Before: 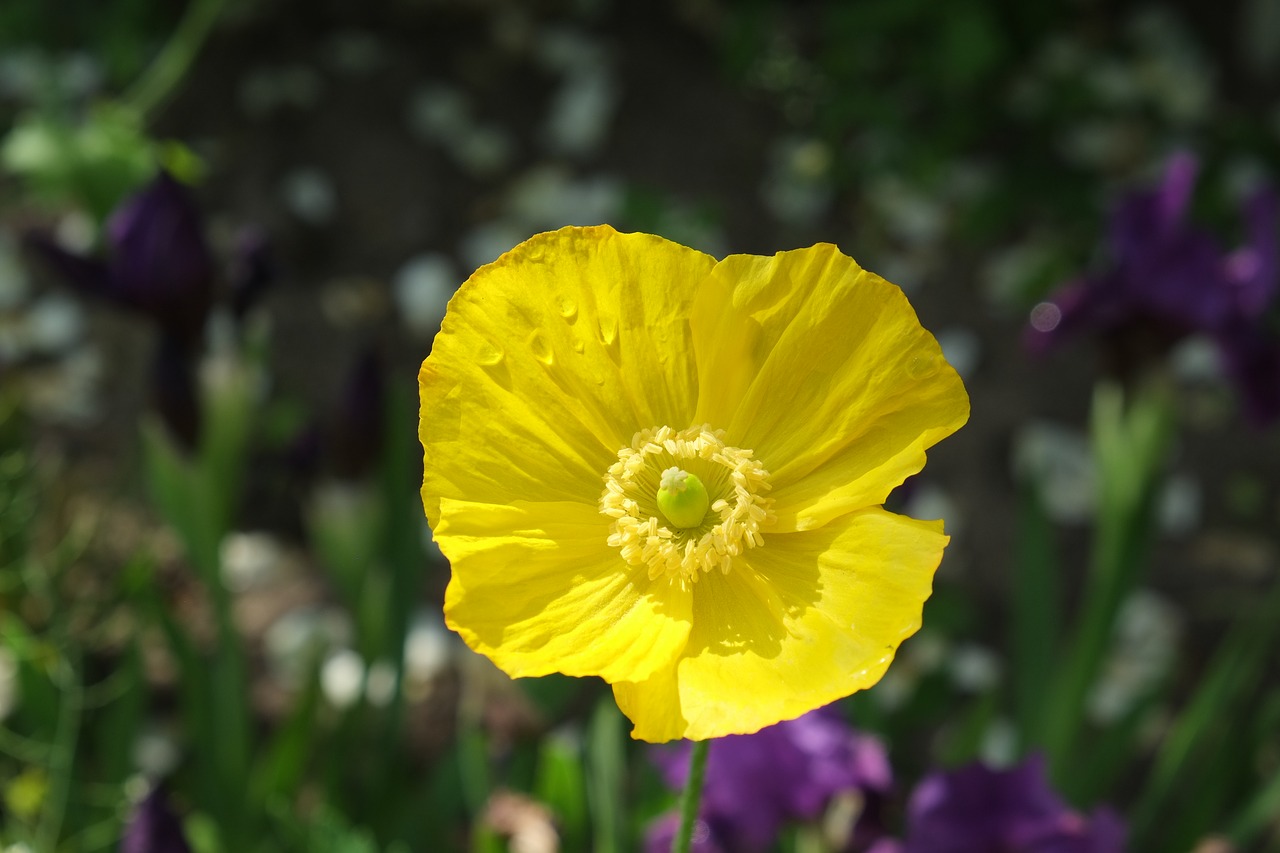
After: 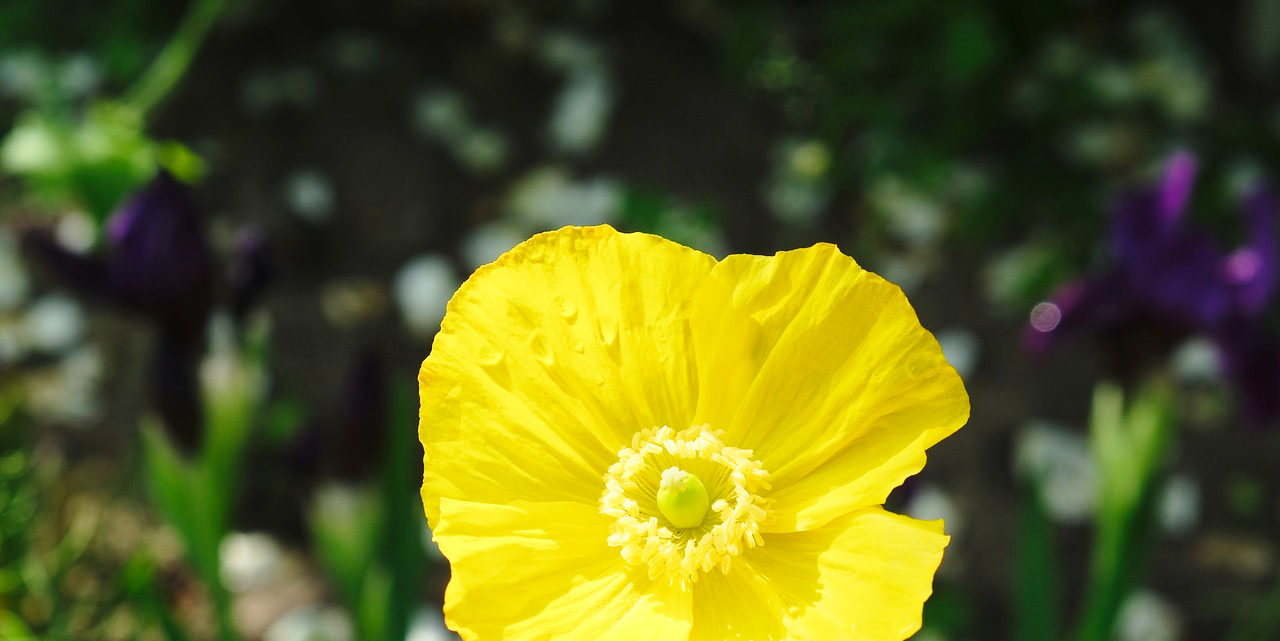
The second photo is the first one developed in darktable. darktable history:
crop: bottom 24.75%
base curve: curves: ch0 [(0, 0) (0.028, 0.03) (0.121, 0.232) (0.46, 0.748) (0.859, 0.968) (1, 1)], preserve colors none
